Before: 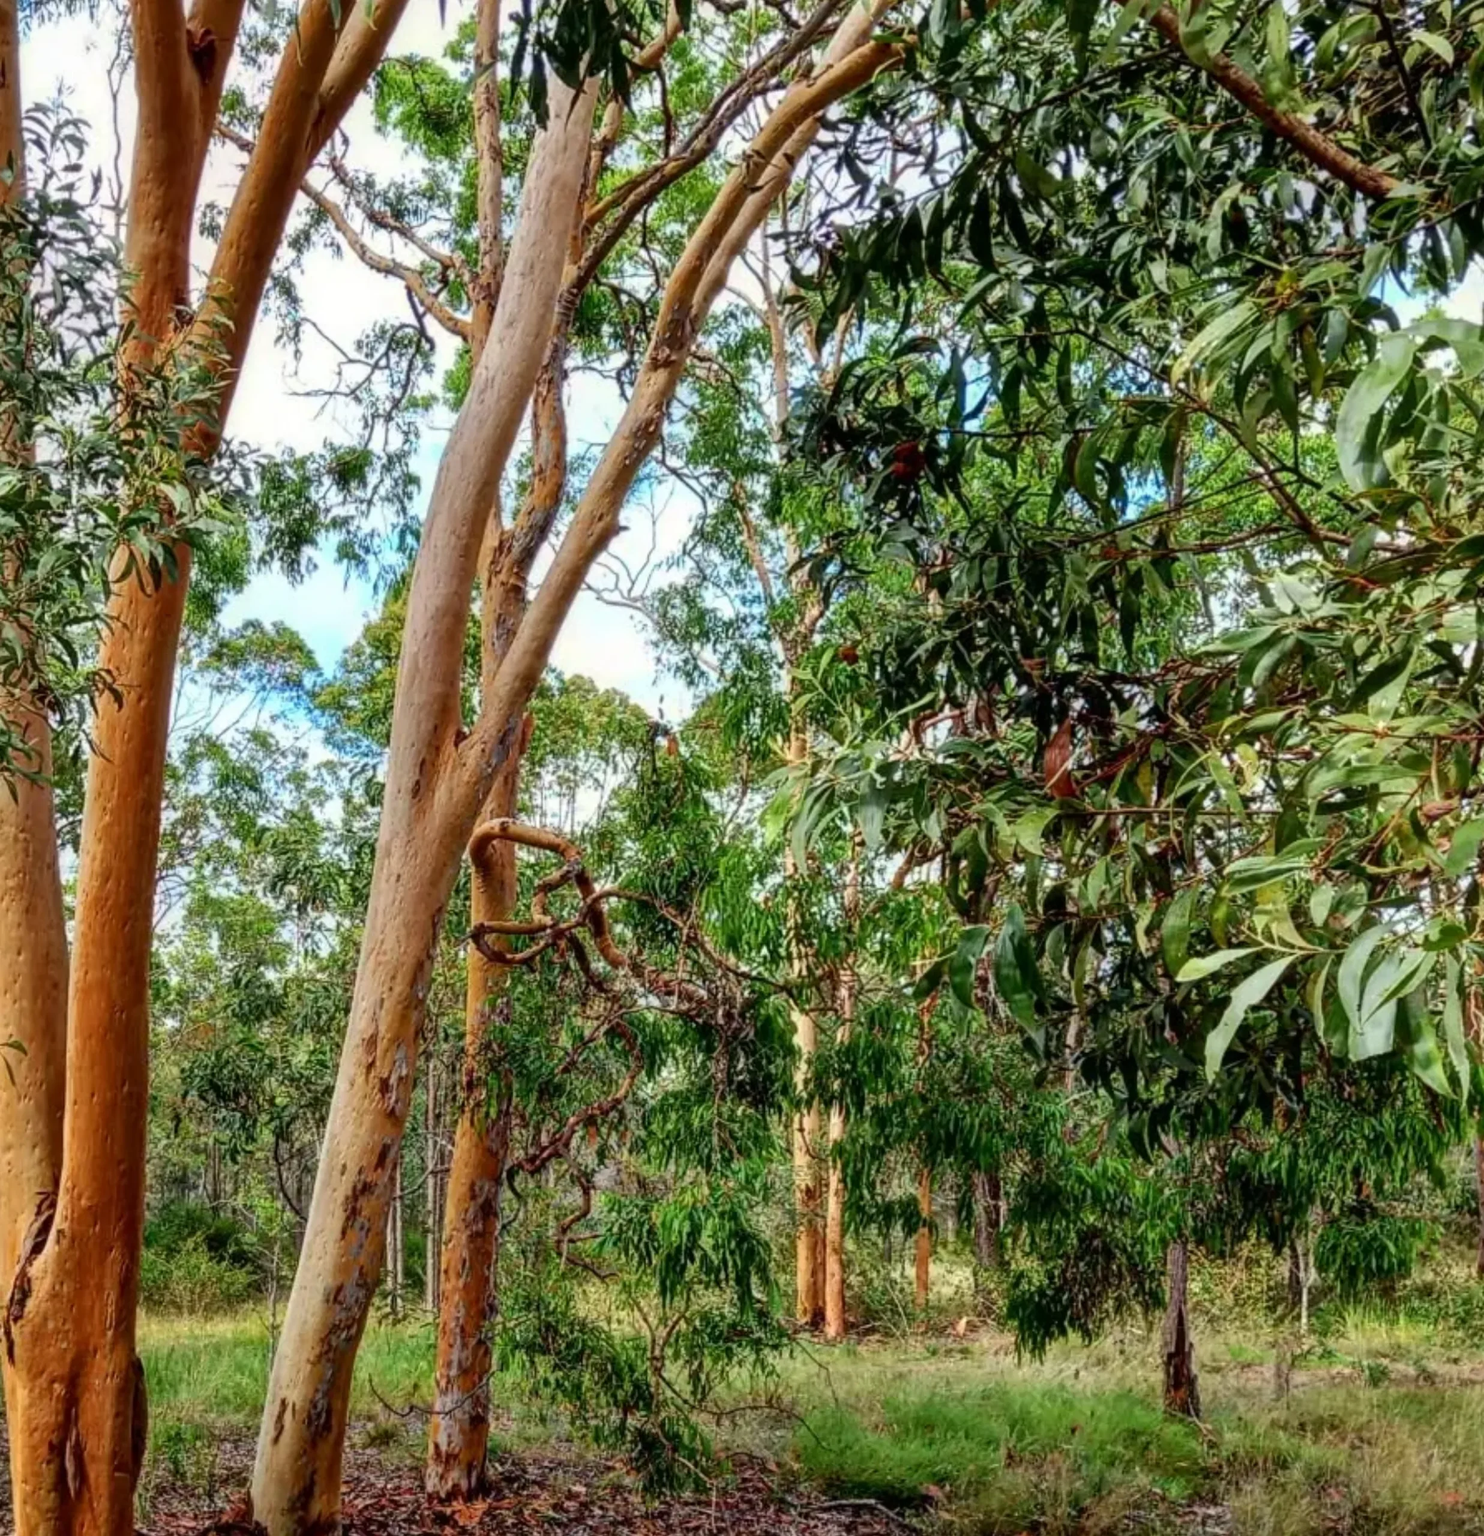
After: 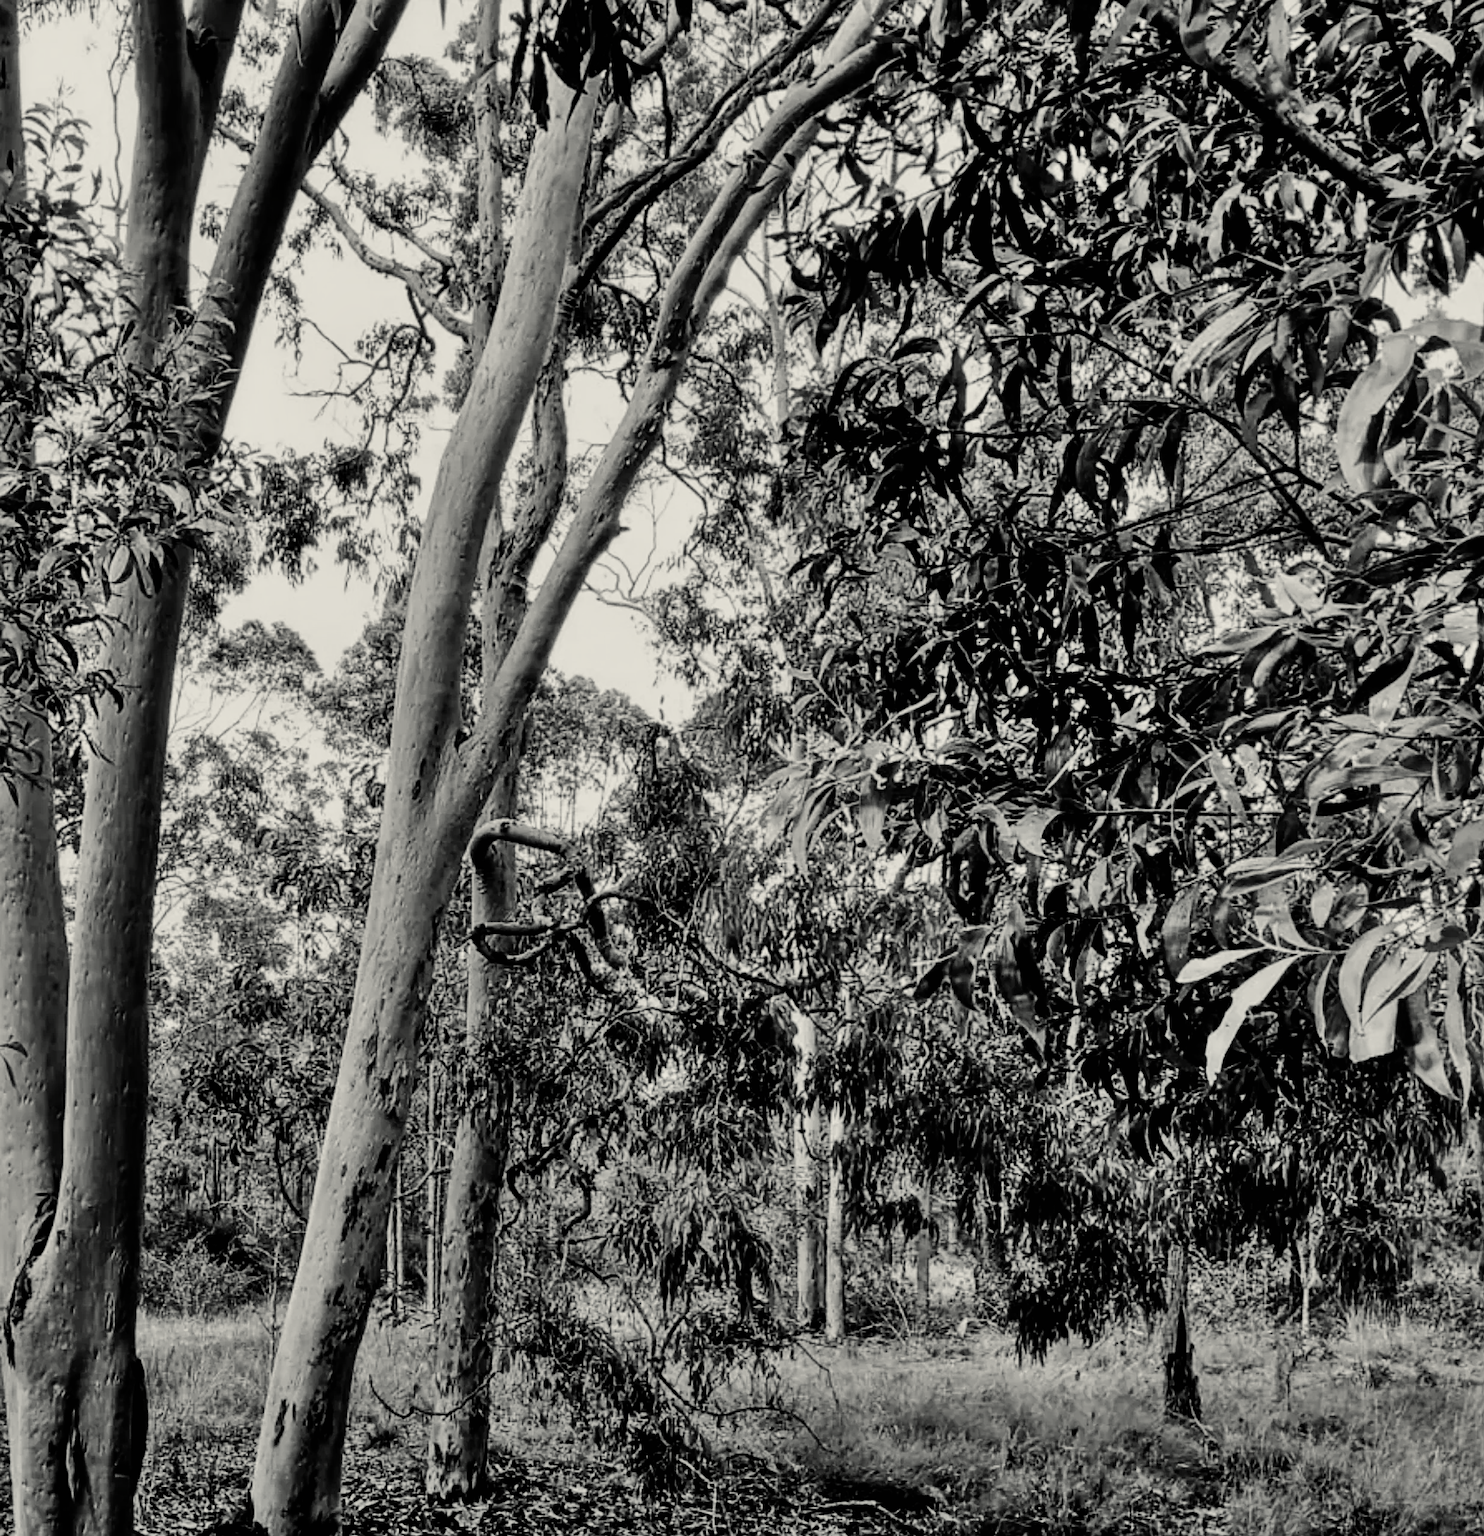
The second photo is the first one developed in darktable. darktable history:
color balance rgb: highlights gain › chroma 1.062%, highlights gain › hue 60.18°, linear chroma grading › shadows 31.327%, linear chroma grading › global chroma -2.404%, linear chroma grading › mid-tones 3.604%, perceptual saturation grading › global saturation 31.238%, global vibrance 6.063%
shadows and highlights: shadows 53.07, soften with gaussian
filmic rgb: black relative exposure -5.15 EV, white relative exposure 3.95 EV, threshold 2.97 EV, hardness 2.88, contrast 1.298, color science v6 (2022), enable highlight reconstruction true
crop: bottom 0.072%
color correction: highlights a* -2.69, highlights b* 2.56
color calibration: output gray [0.267, 0.423, 0.267, 0], illuminant as shot in camera, x 0.358, y 0.373, temperature 4628.91 K, gamut compression 0.995
sharpen: amount 0.5
